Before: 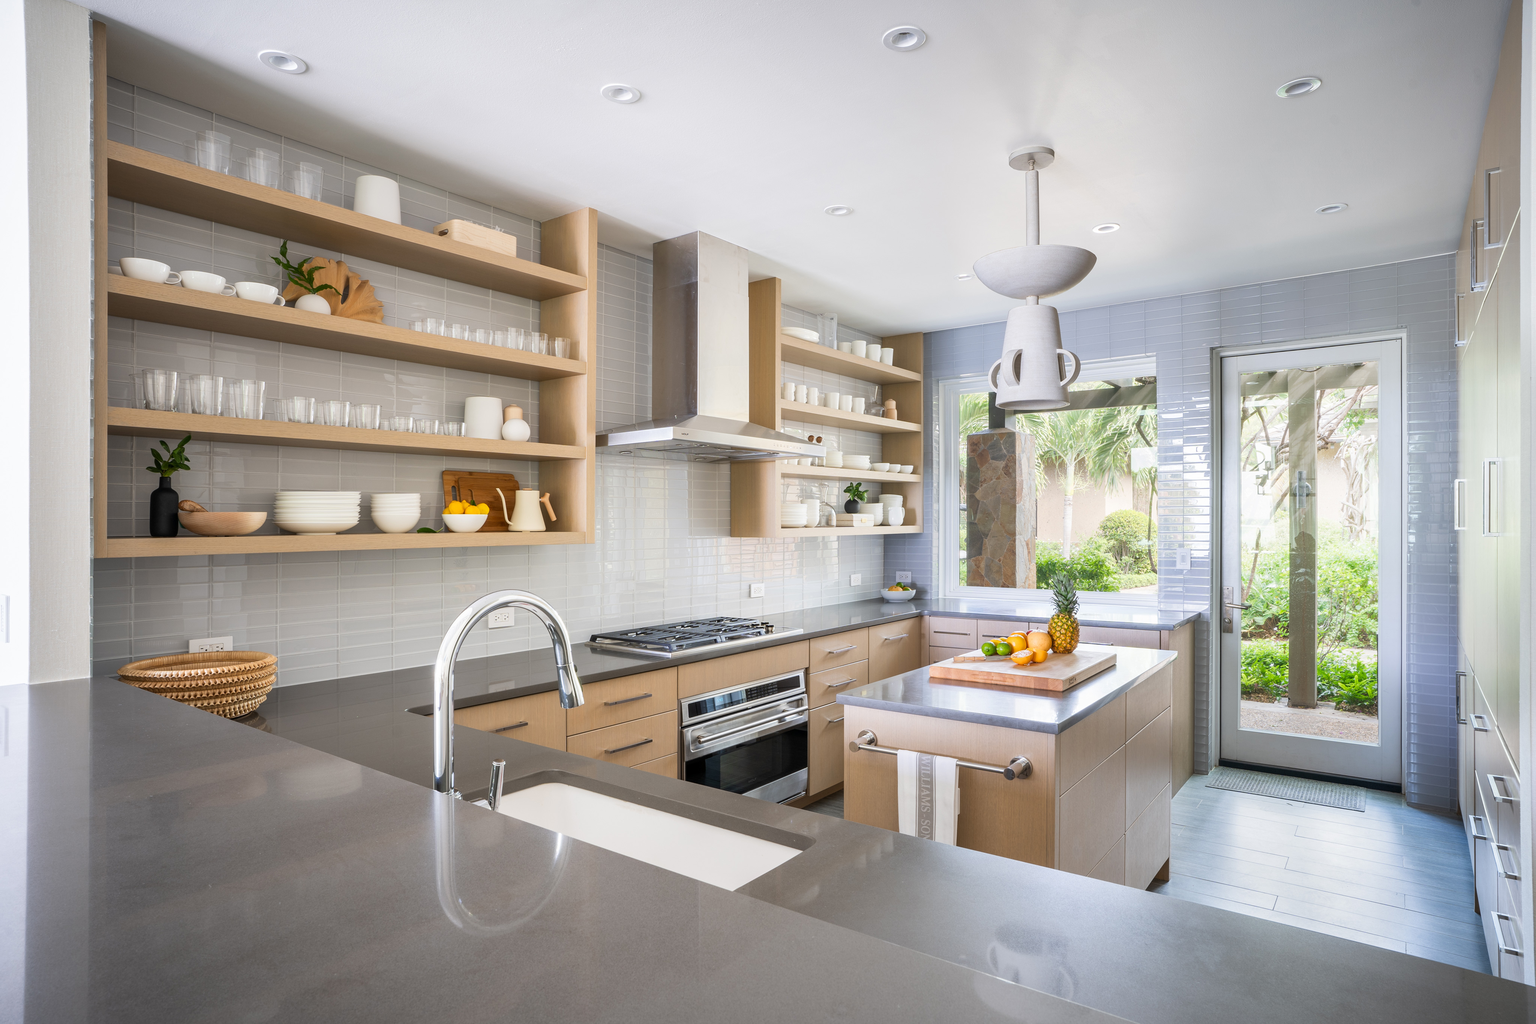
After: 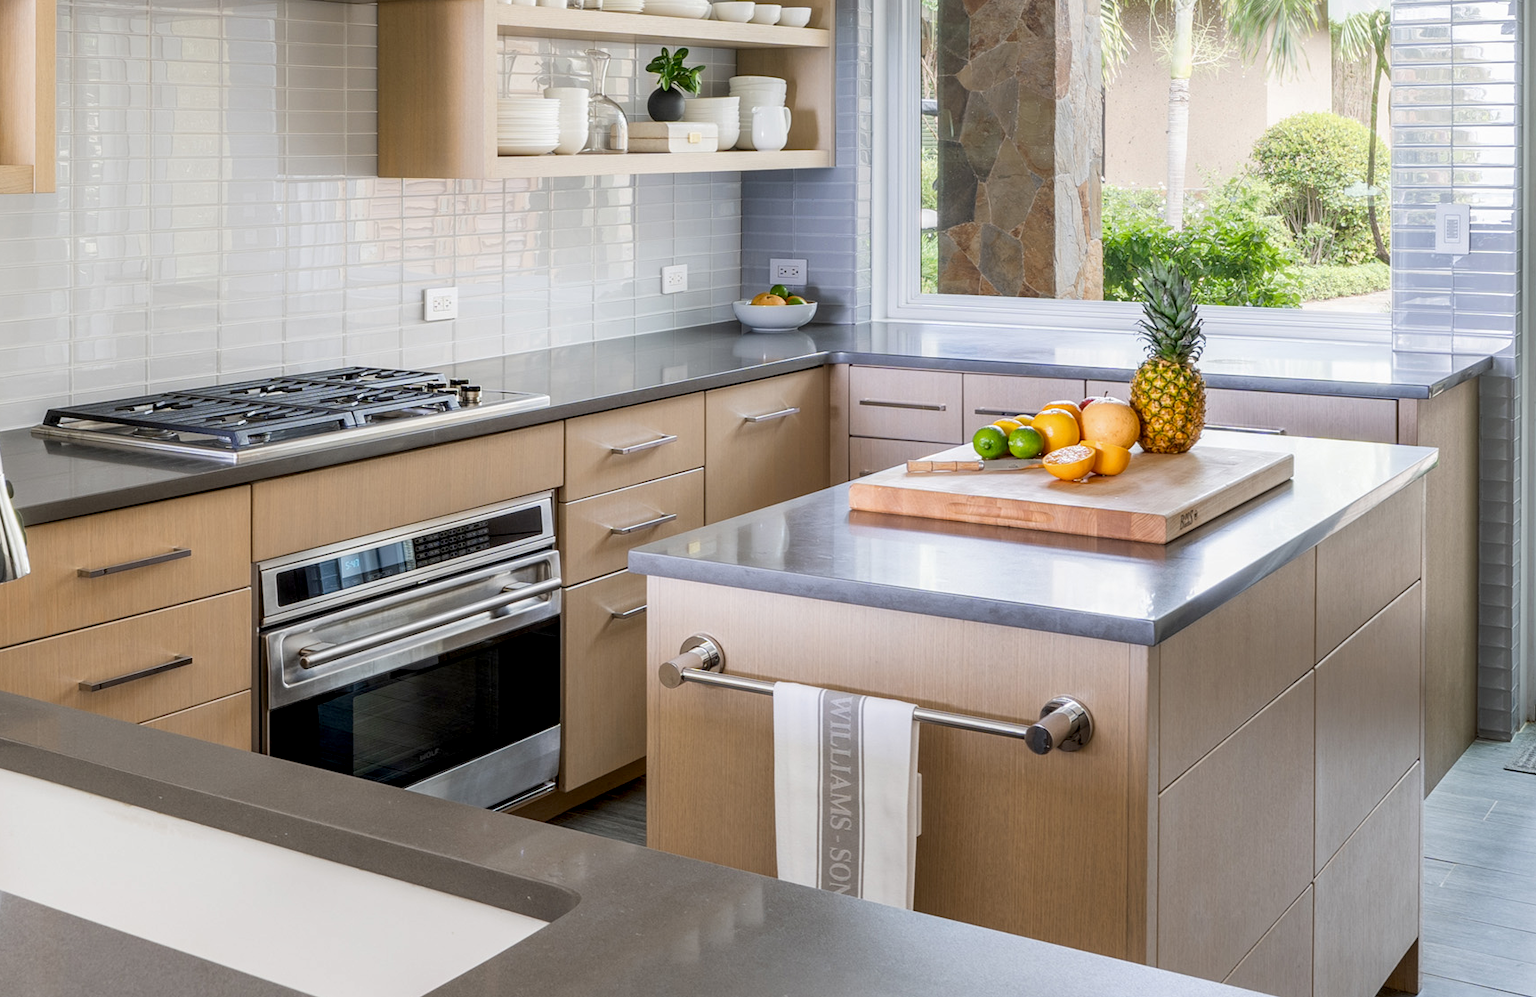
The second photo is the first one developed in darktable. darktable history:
exposure: black level correction 0.009, exposure -0.159 EV, compensate highlight preservation false
crop: left 37.221%, top 45.169%, right 20.63%, bottom 13.777%
local contrast: on, module defaults
